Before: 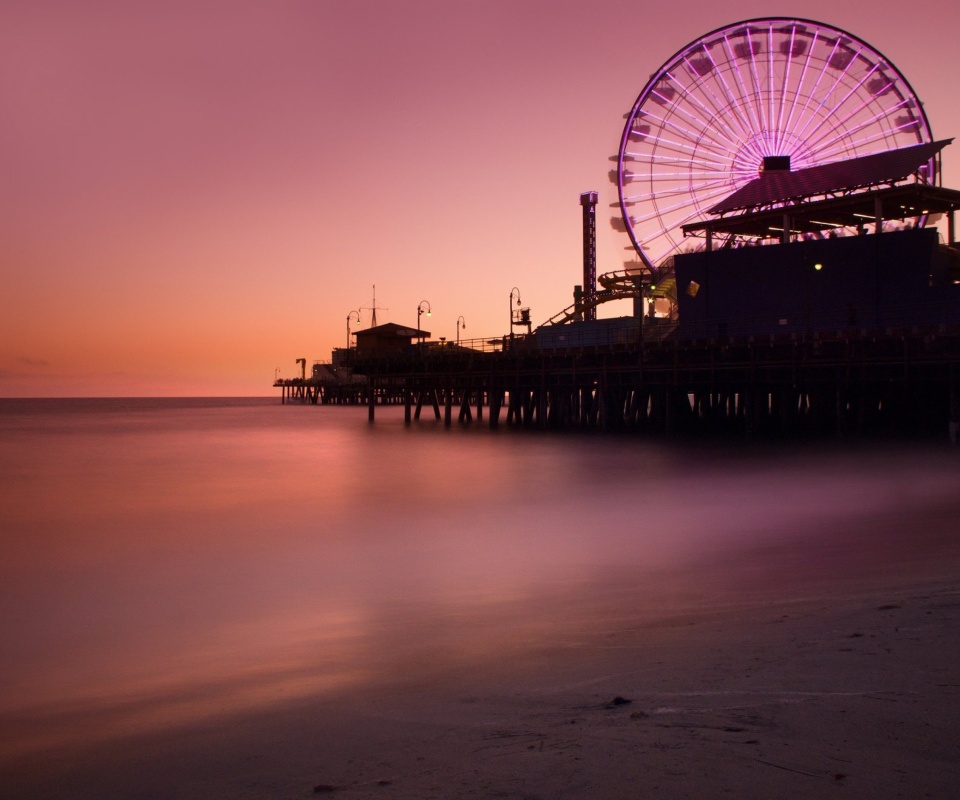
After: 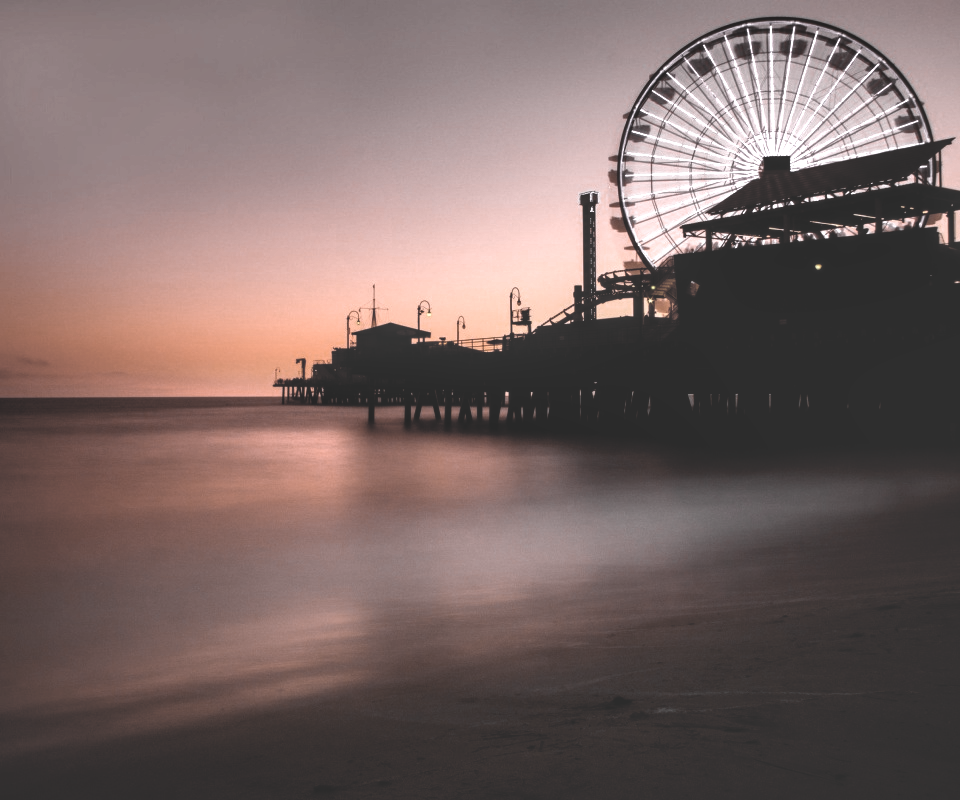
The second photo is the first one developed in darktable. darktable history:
basic adjustments: black level correction 0.012, exposure 0.29 EV, middle gray 17.31%, brightness -0.01, saturation 0.33, vibrance -0.21
rgb curve: curves: ch0 [(0, 0.186) (0.314, 0.284) (0.775, 0.708) (1, 1)], compensate middle gray true, preserve colors none
shadows and highlights: shadows 20.91, highlights -82.73, soften with gaussian
white balance: red 1.011, blue 0.982
color zones: curves: ch0 [(0, 0.613) (0.01, 0.613) (0.245, 0.448) (0.498, 0.529) (0.642, 0.665) (0.879, 0.777) (0.99, 0.613)]; ch1 [(0, 0.035) (0.121, 0.189) (0.259, 0.197) (0.415, 0.061) (0.589, 0.022) (0.732, 0.022) (0.857, 0.026) (0.991, 0.053)]
local contrast: highlights 61%, detail 143%, midtone range 0.428
color balance: lift [1, 1.015, 1.004, 0.985], gamma [1, 0.958, 0.971, 1.042], gain [1, 0.956, 0.977, 1.044]
